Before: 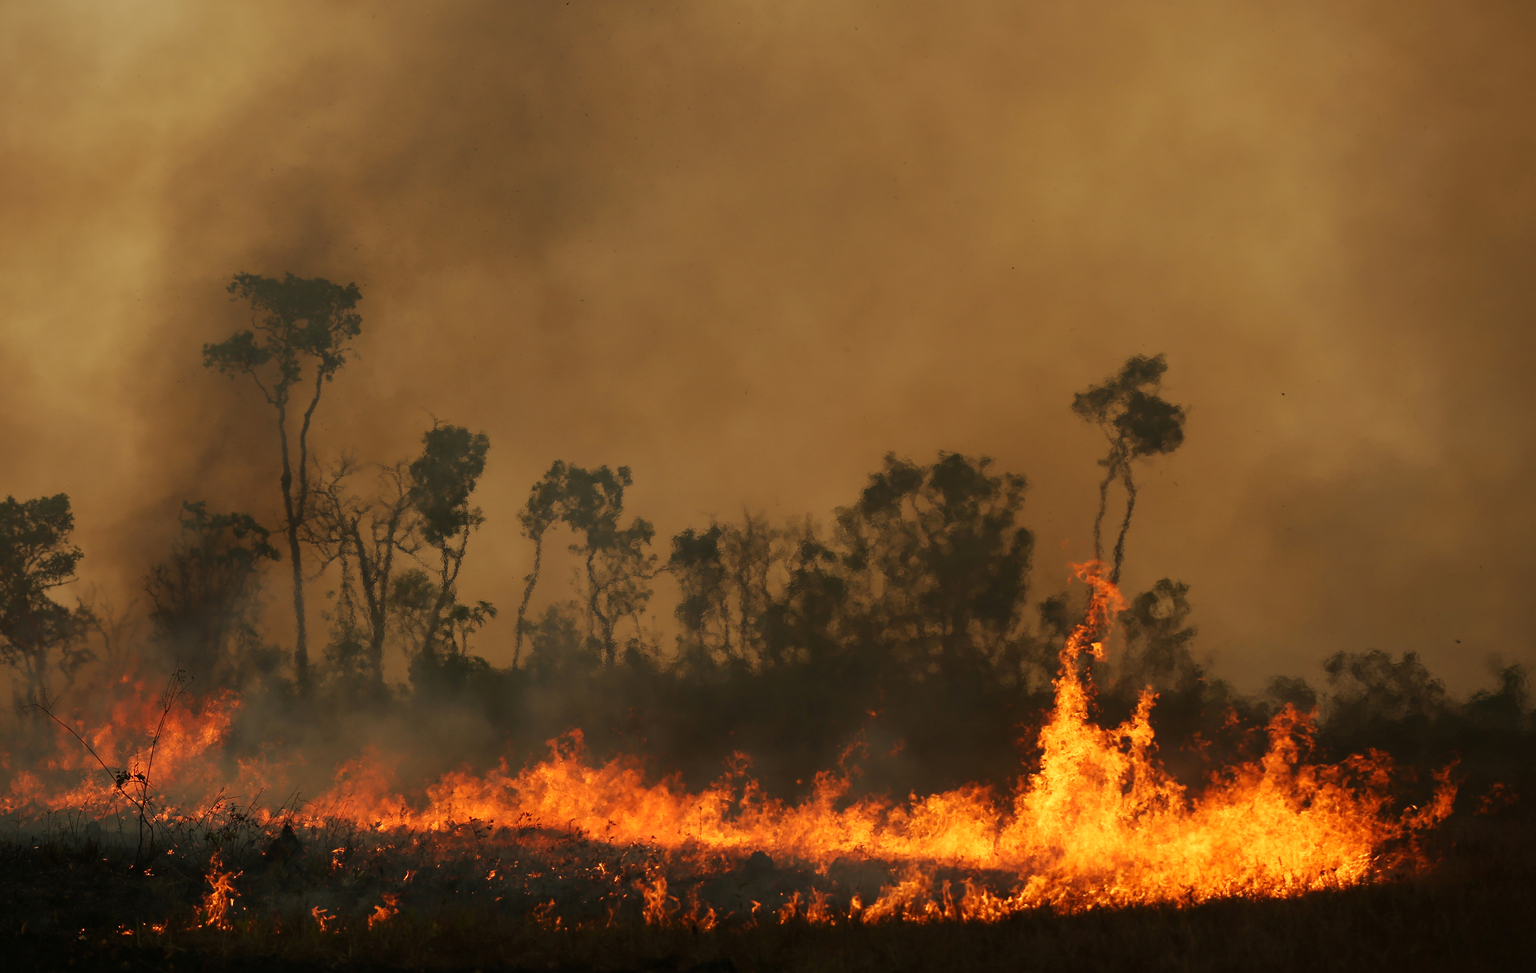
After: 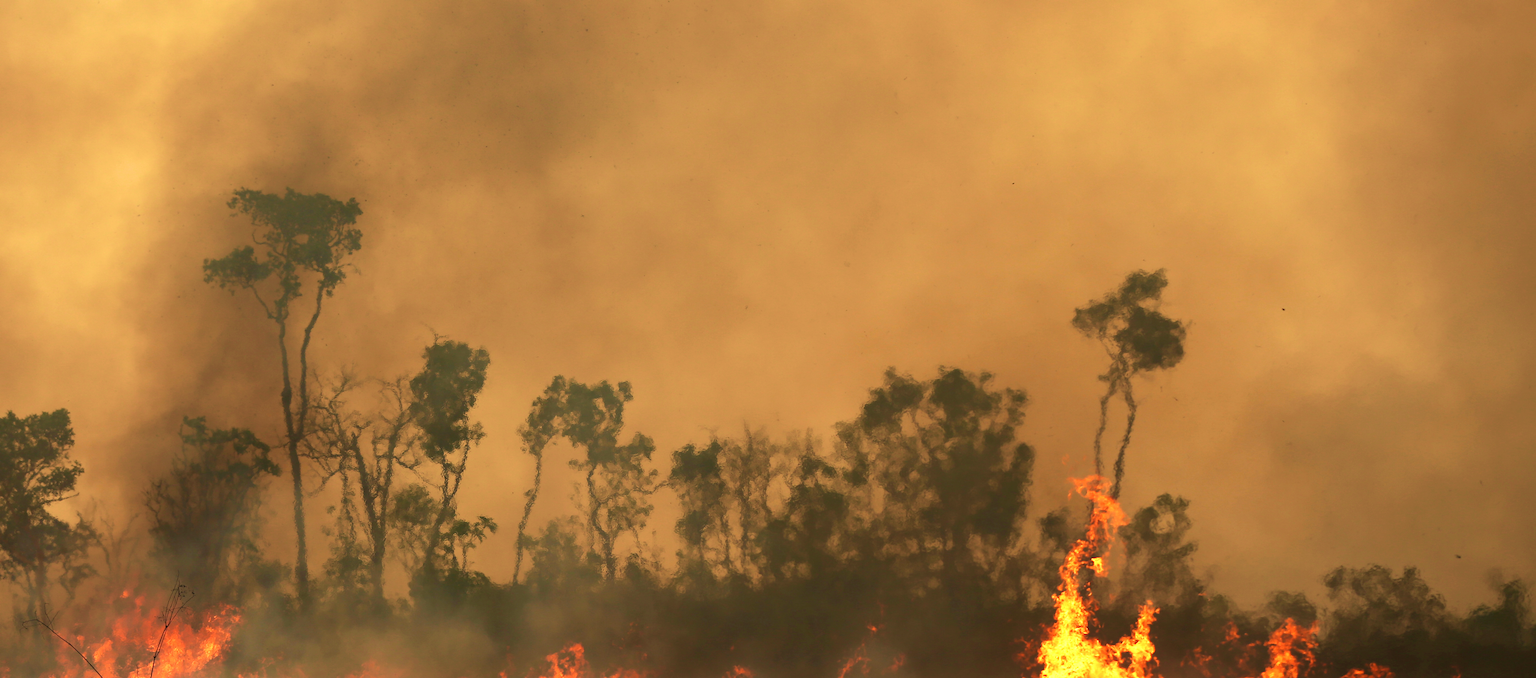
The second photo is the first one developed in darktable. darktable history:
exposure: black level correction 0, exposure 1.121 EV, compensate exposure bias true, compensate highlight preservation false
crop and rotate: top 8.731%, bottom 21.515%
velvia: strength 44.99%
